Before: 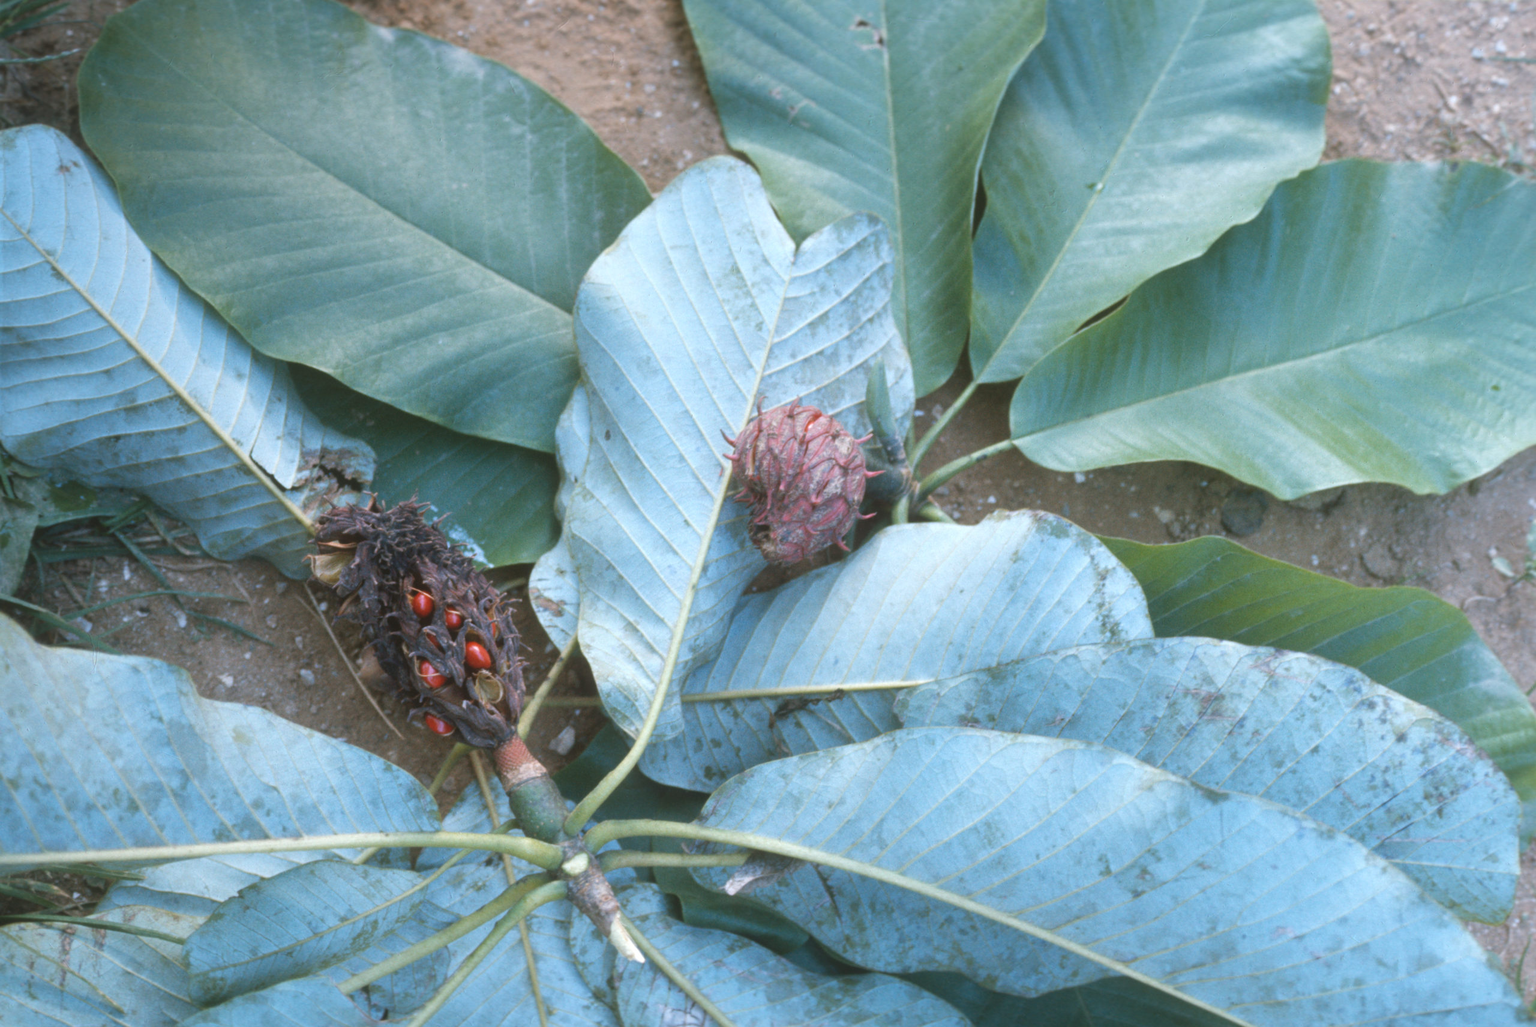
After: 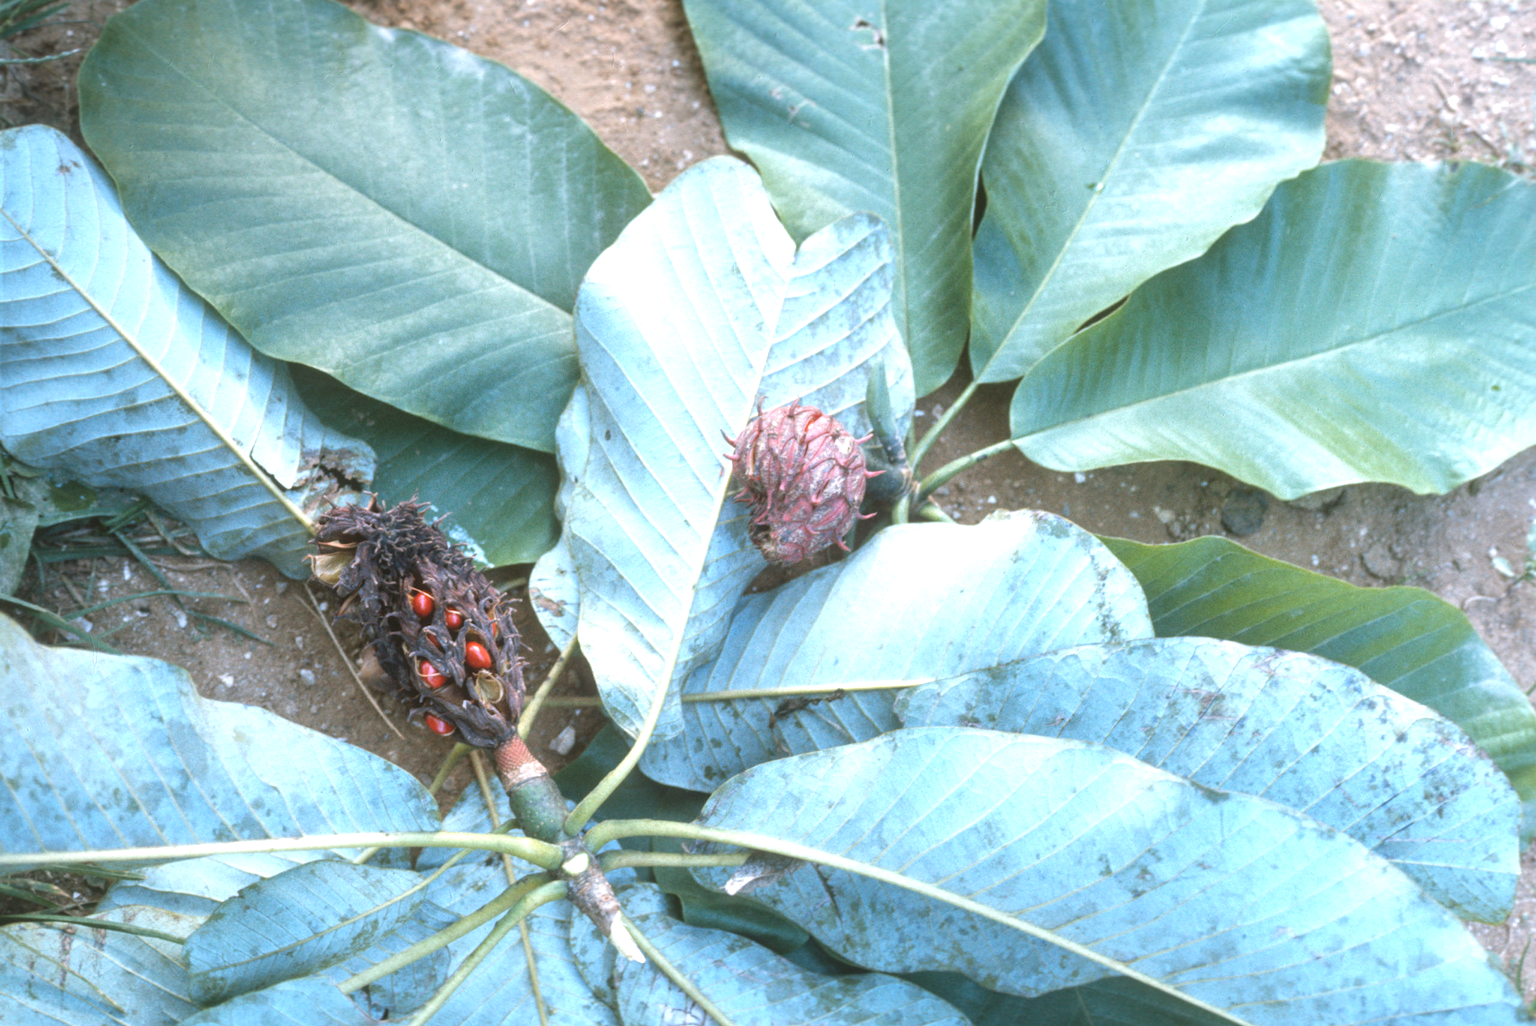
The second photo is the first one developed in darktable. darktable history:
exposure: exposure 0.692 EV, compensate exposure bias true, compensate highlight preservation false
local contrast: on, module defaults
